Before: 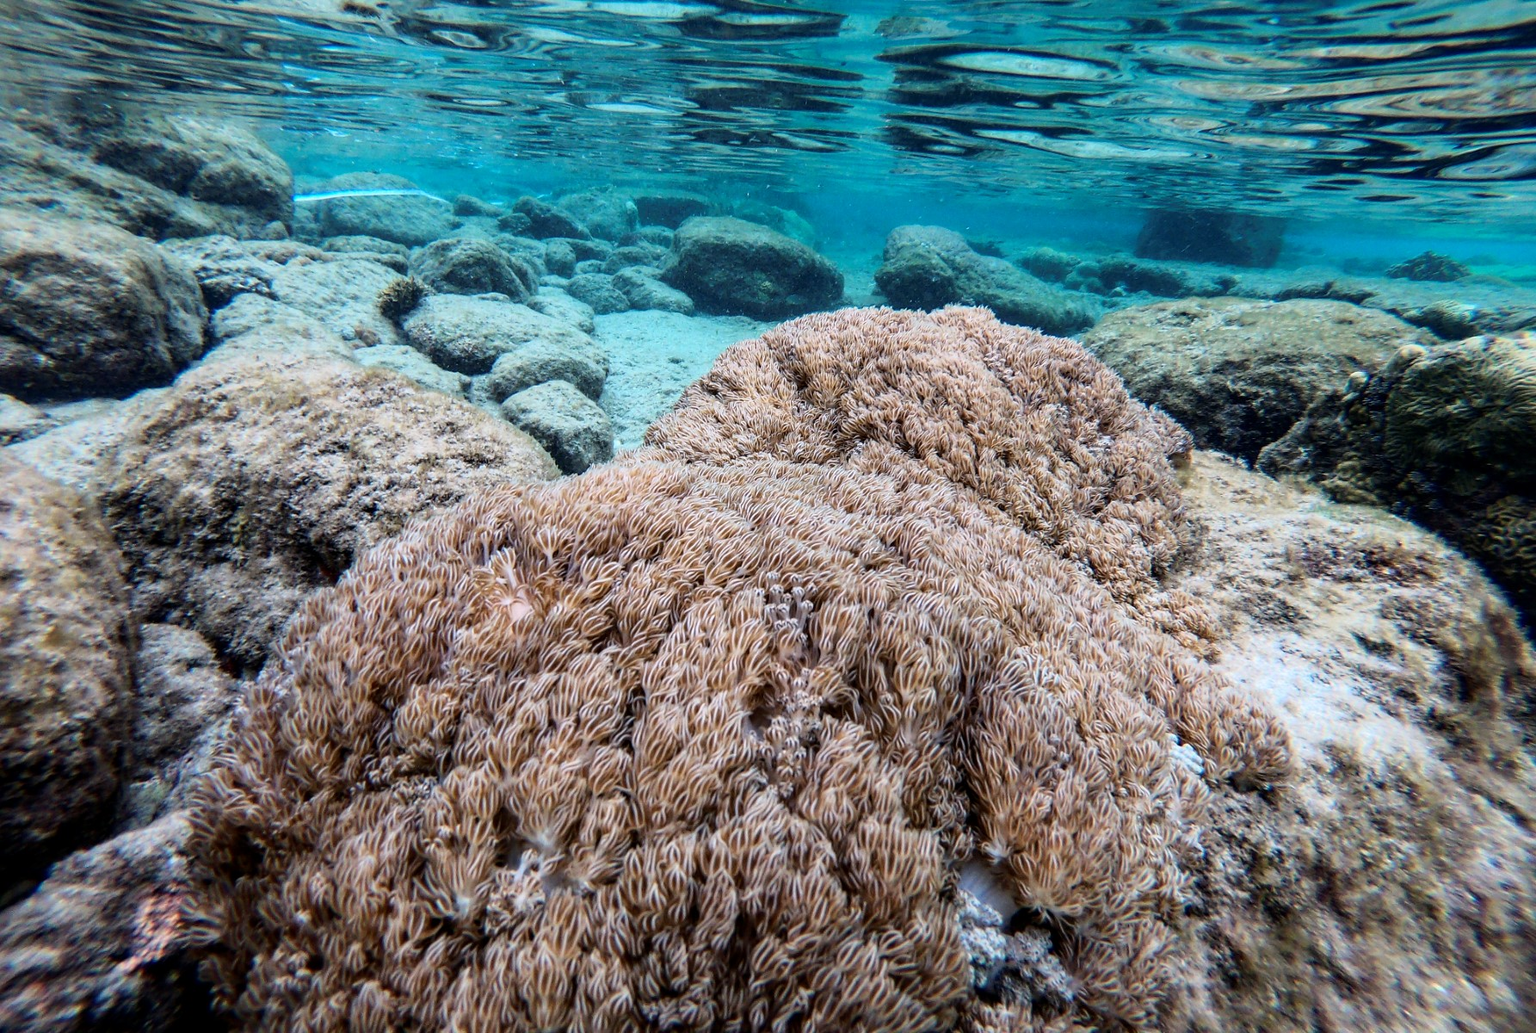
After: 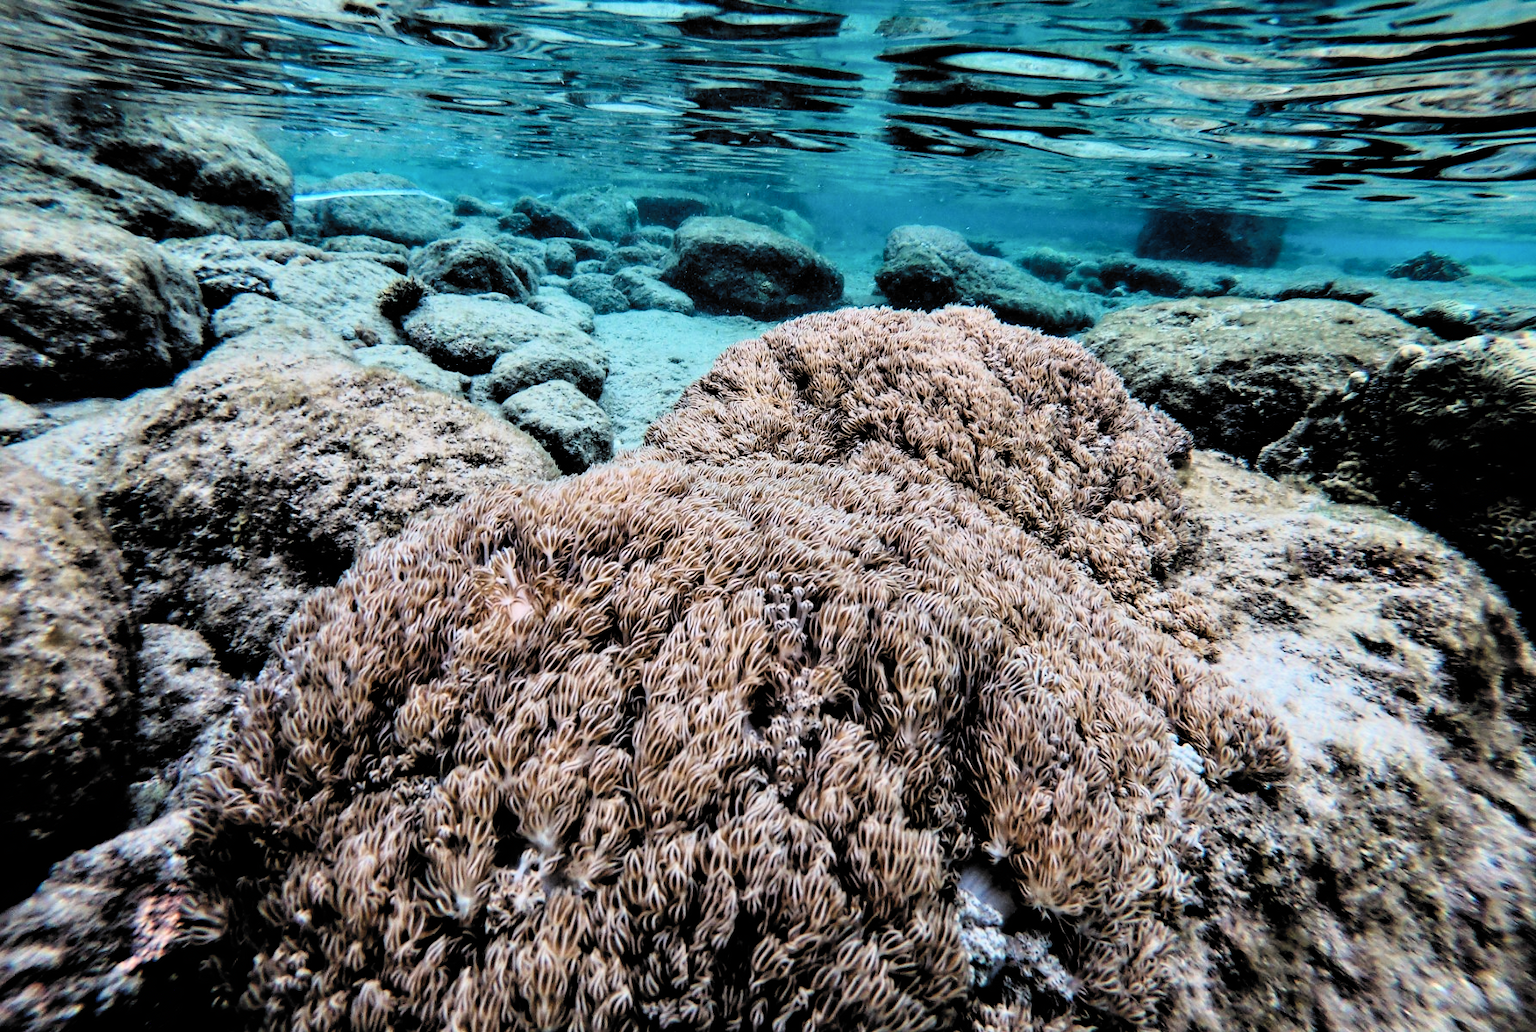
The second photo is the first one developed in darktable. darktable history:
exposure: exposure -0.109 EV, compensate highlight preservation false
contrast equalizer: y [[0.545, 0.572, 0.59, 0.59, 0.571, 0.545], [0.5 ×6], [0.5 ×6], [0 ×6], [0 ×6]]
filmic rgb: black relative exposure -5.1 EV, white relative exposure 3.19 EV, threshold 2.97 EV, hardness 3.46, contrast 1.2, highlights saturation mix -29.39%, color science v6 (2022), enable highlight reconstruction true
